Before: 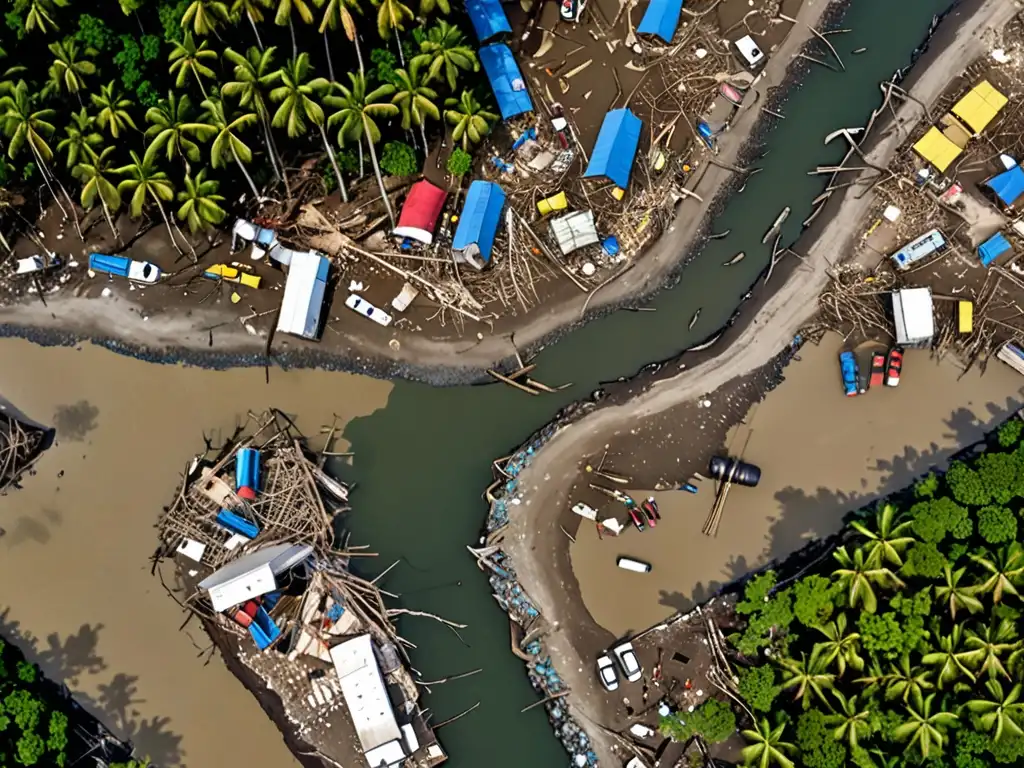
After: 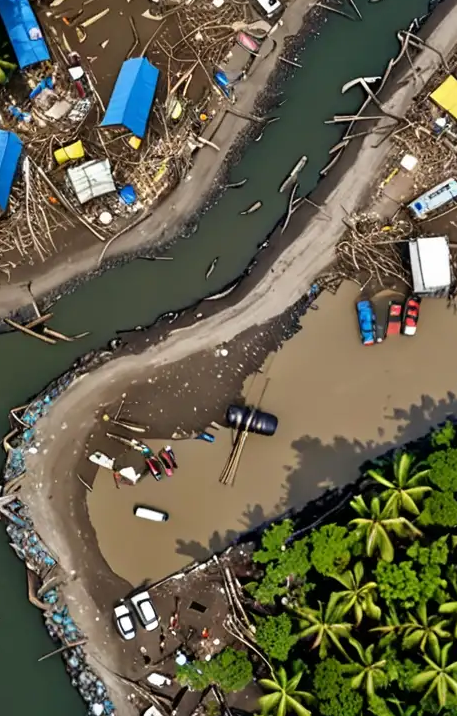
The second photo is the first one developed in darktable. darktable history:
crop: left 47.202%, top 6.762%, right 8.115%
